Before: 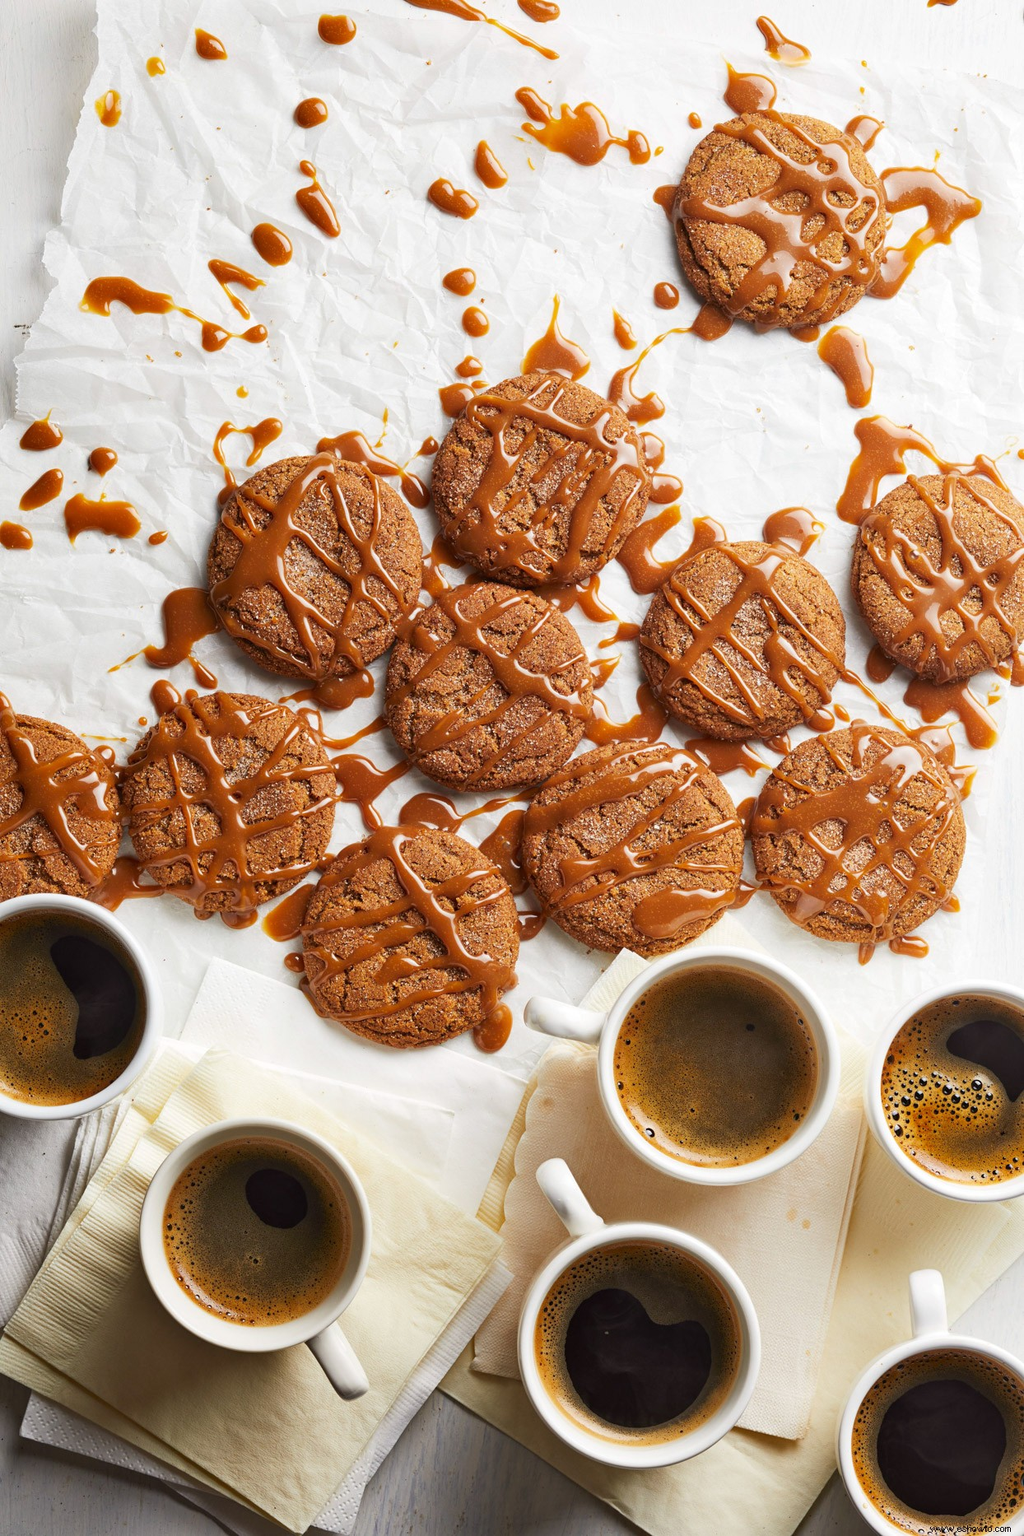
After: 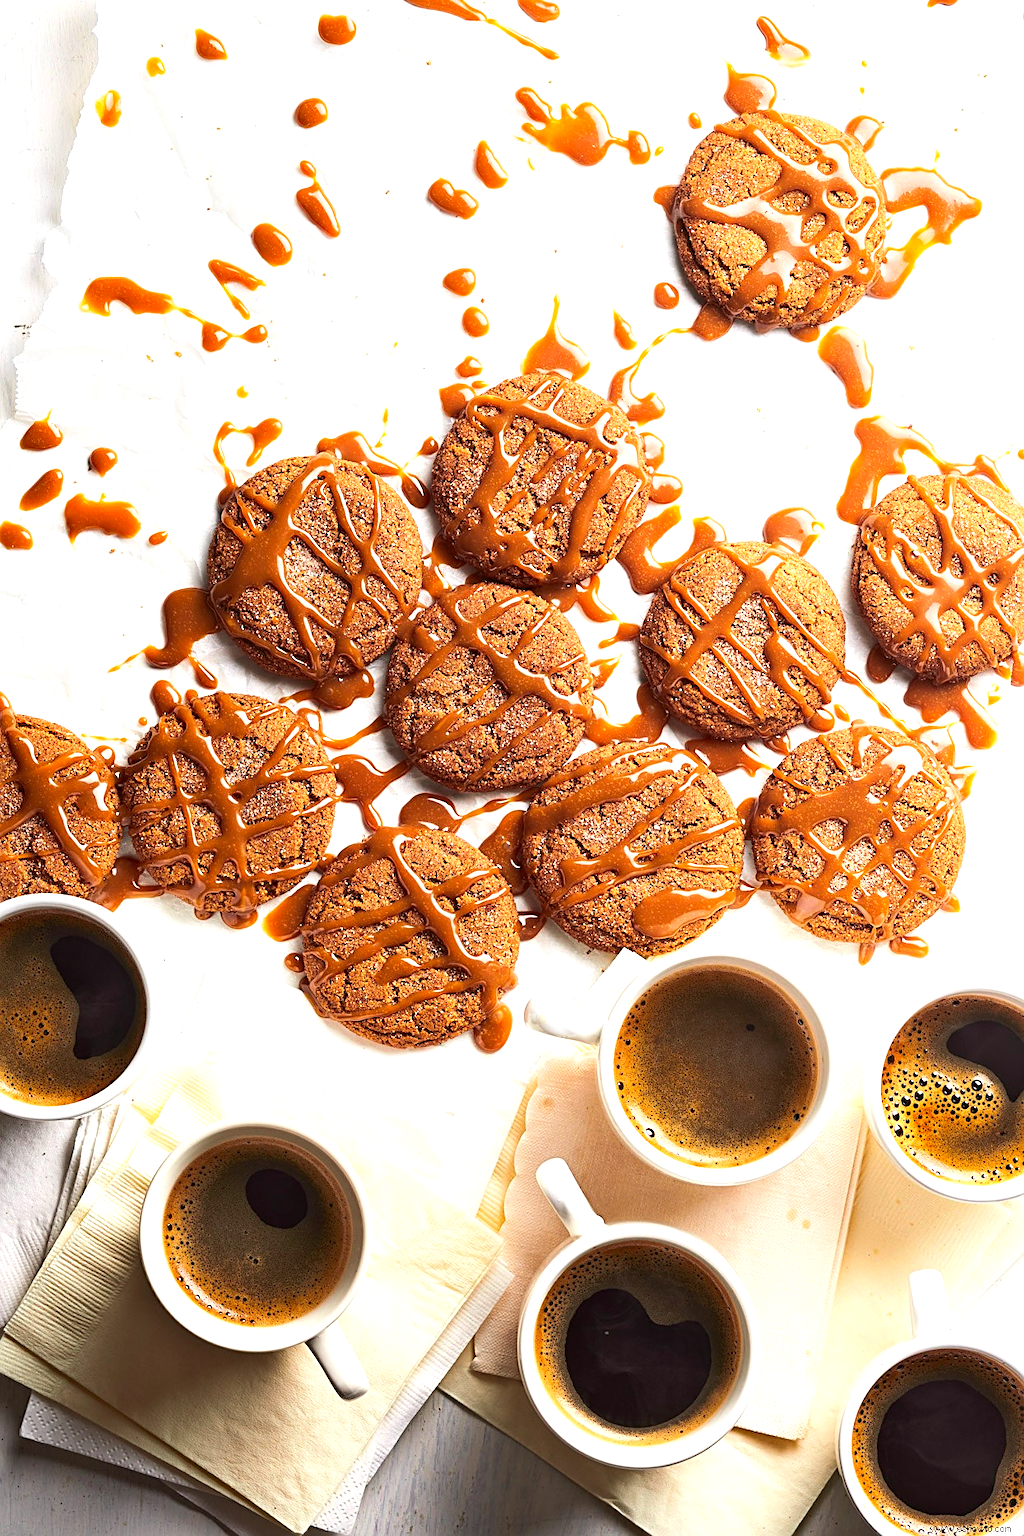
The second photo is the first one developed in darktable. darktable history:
exposure: exposure 0.201 EV, compensate highlight preservation false
sharpen: on, module defaults
tone curve: curves: ch0 [(0, 0.013) (0.036, 0.035) (0.274, 0.288) (0.504, 0.536) (0.844, 0.84) (1, 0.97)]; ch1 [(0, 0) (0.389, 0.403) (0.462, 0.48) (0.499, 0.5) (0.522, 0.534) (0.567, 0.588) (0.626, 0.645) (0.749, 0.781) (1, 1)]; ch2 [(0, 0) (0.457, 0.486) (0.5, 0.501) (0.533, 0.539) (0.599, 0.6) (0.704, 0.732) (1, 1)], color space Lab, independent channels, preserve colors none
tone equalizer: -8 EV 0.001 EV, -7 EV -0.003 EV, -6 EV 0.001 EV, -5 EV -0.053 EV, -4 EV -0.128 EV, -3 EV -0.181 EV, -2 EV 0.212 EV, -1 EV 0.708 EV, +0 EV 0.508 EV, mask exposure compensation -0.51 EV
